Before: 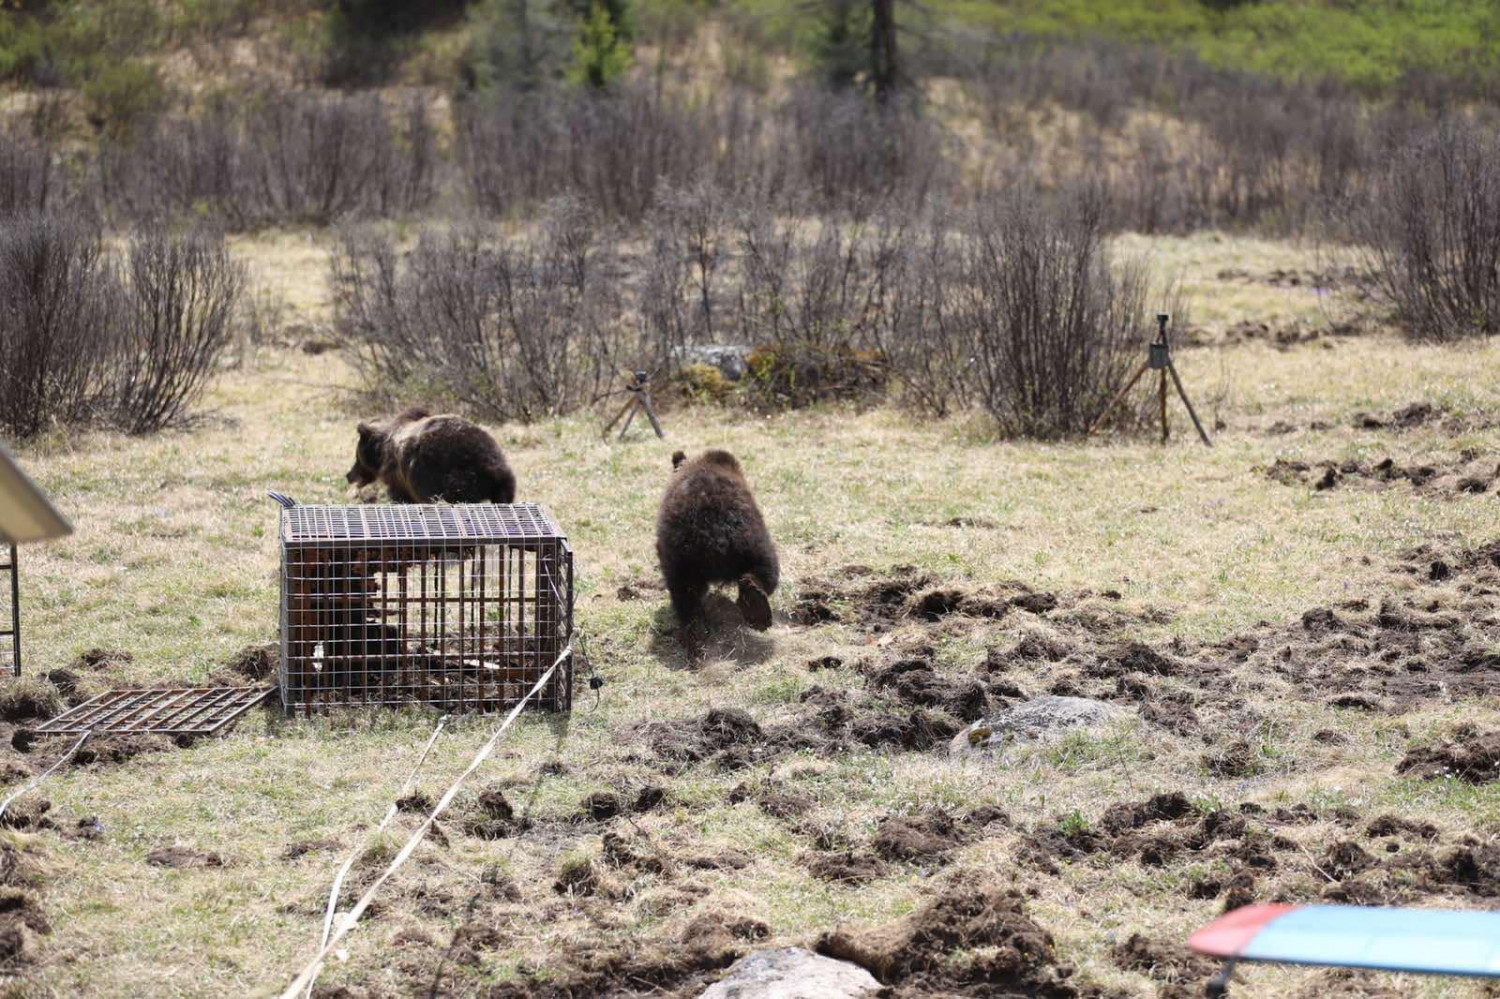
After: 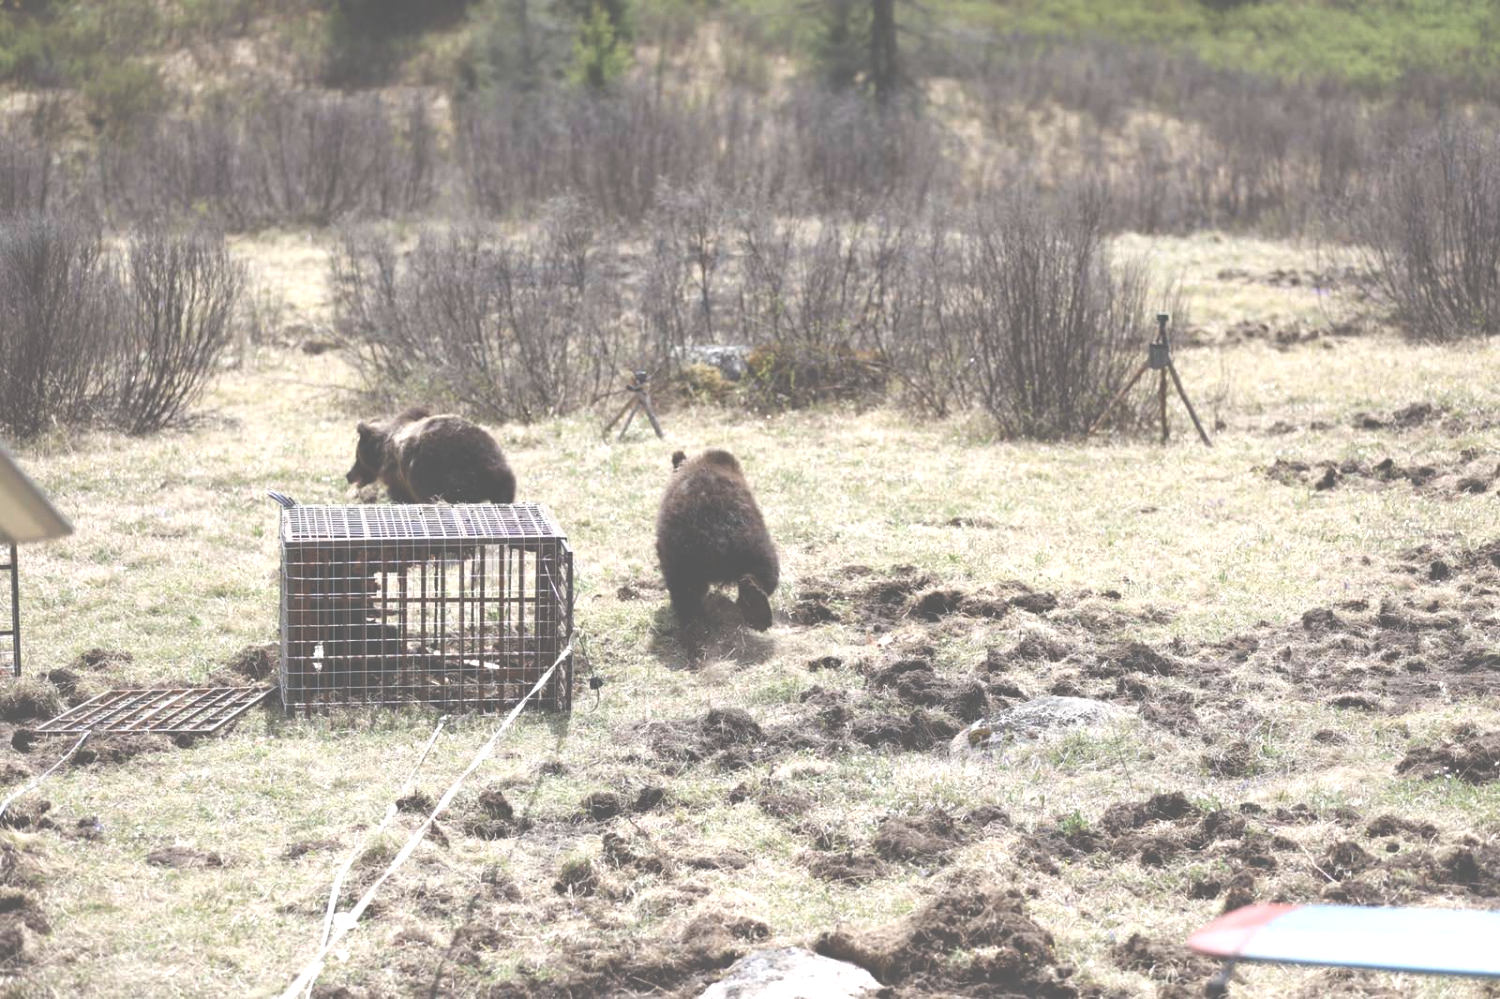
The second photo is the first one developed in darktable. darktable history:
exposure: black level correction -0.072, exposure 0.501 EV, compensate highlight preservation false
color balance rgb: perceptual saturation grading › global saturation -9.855%, perceptual saturation grading › highlights -27.129%, perceptual saturation grading › shadows 20.867%, global vibrance 14.701%
